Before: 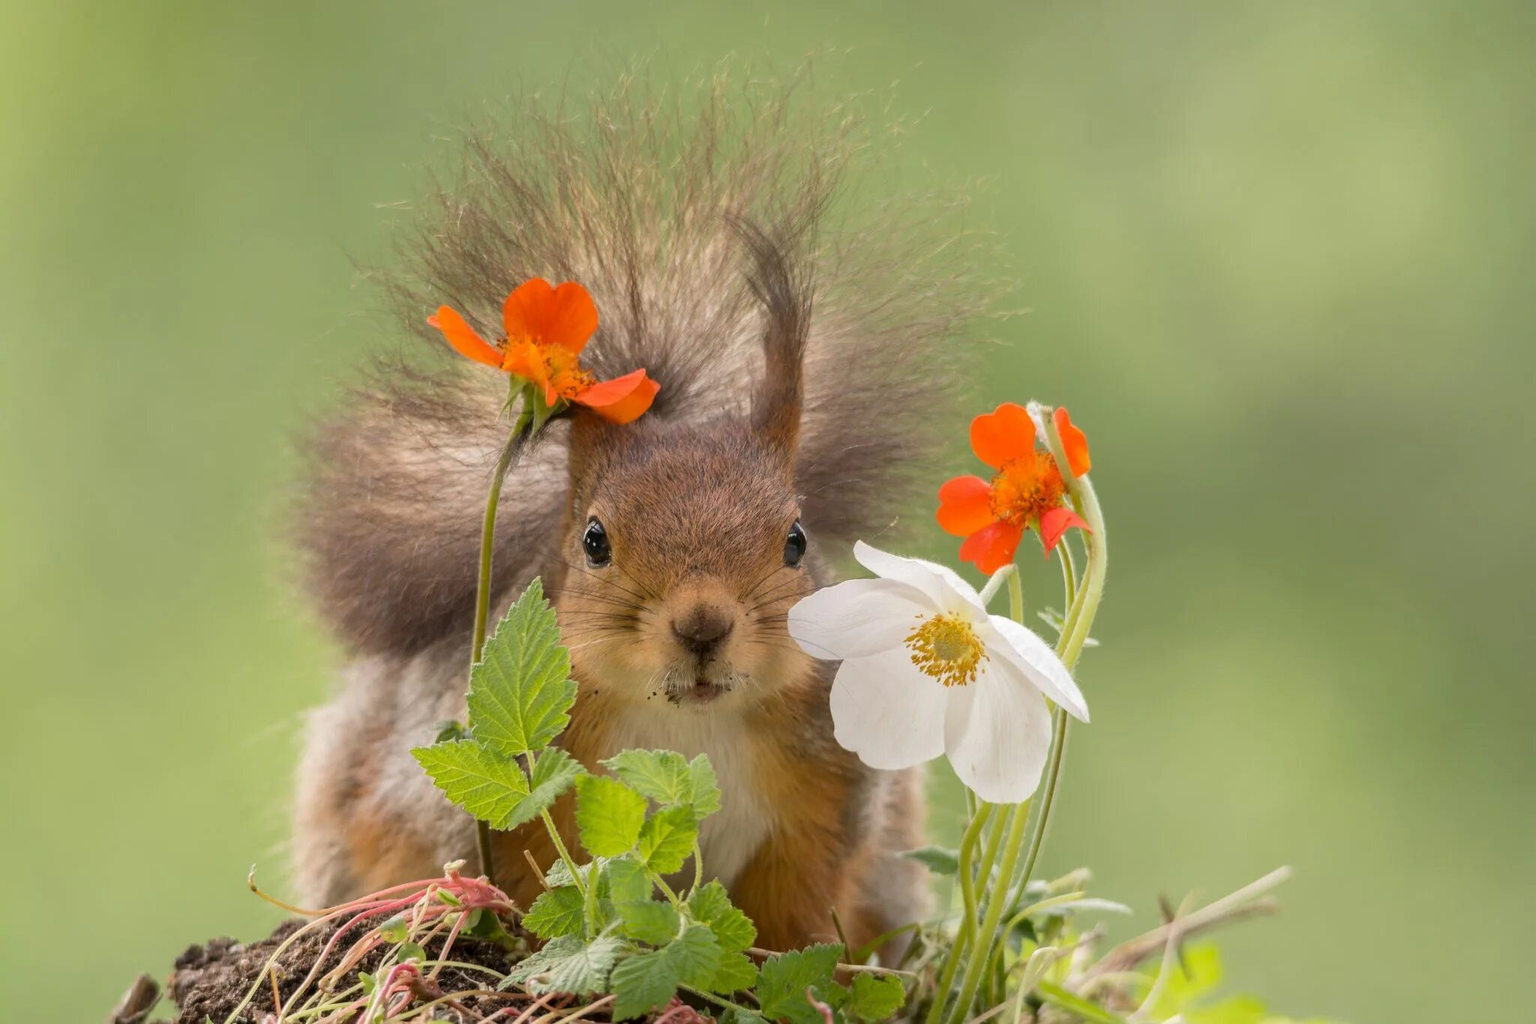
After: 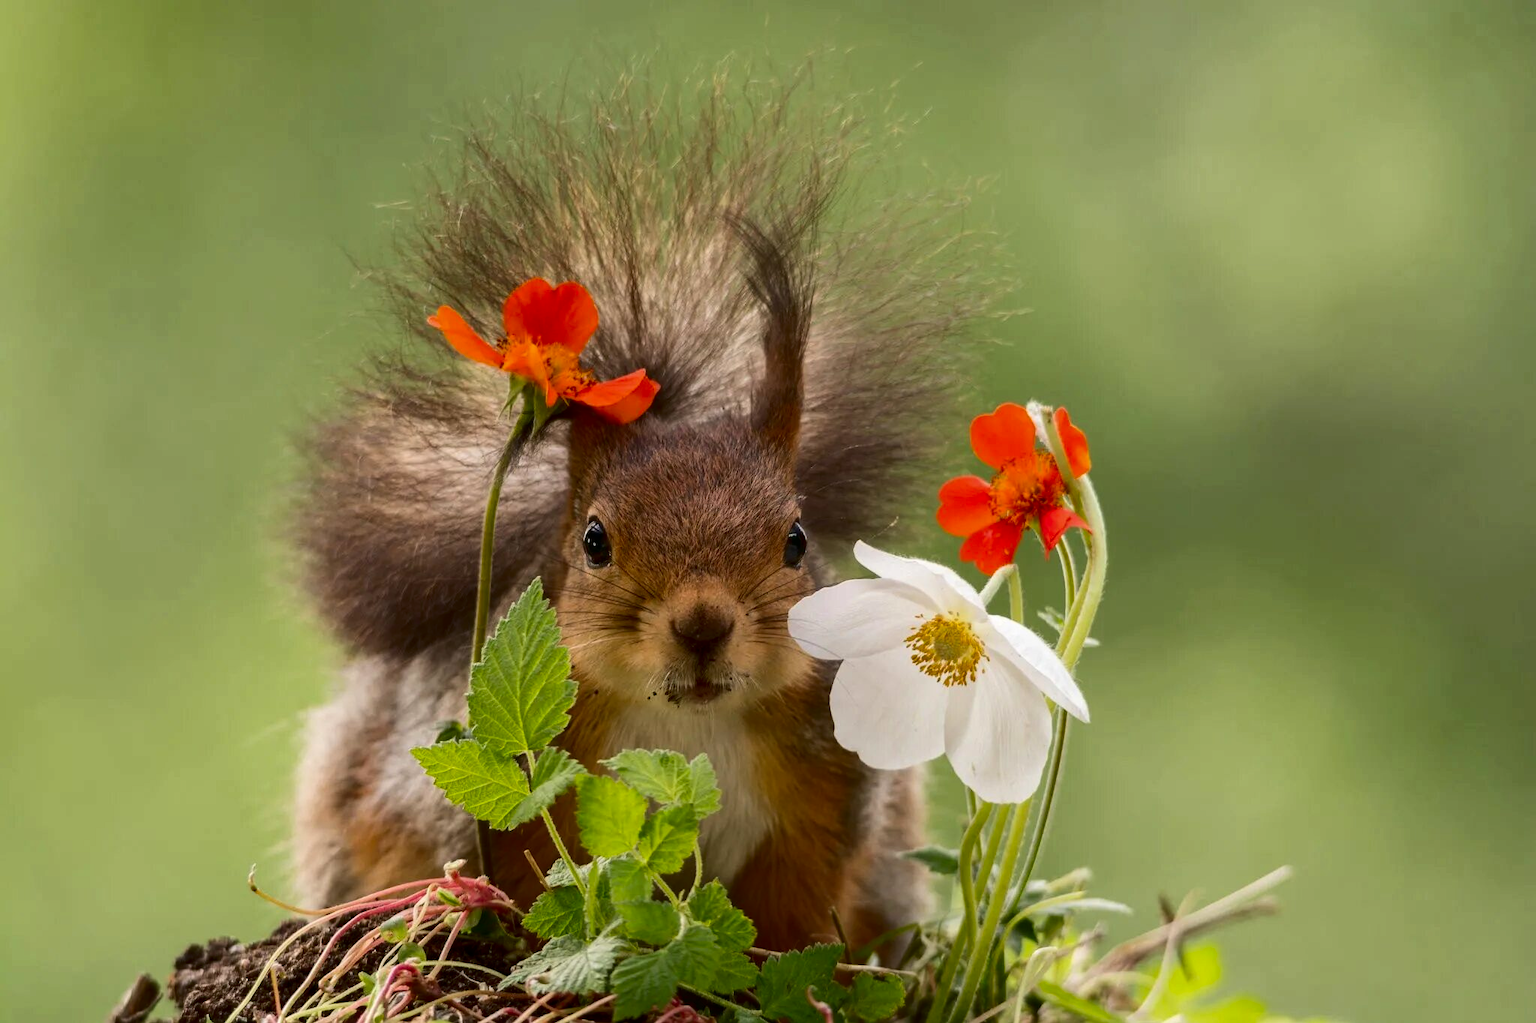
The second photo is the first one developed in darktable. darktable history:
contrast brightness saturation: contrast 0.189, brightness -0.229, saturation 0.113
